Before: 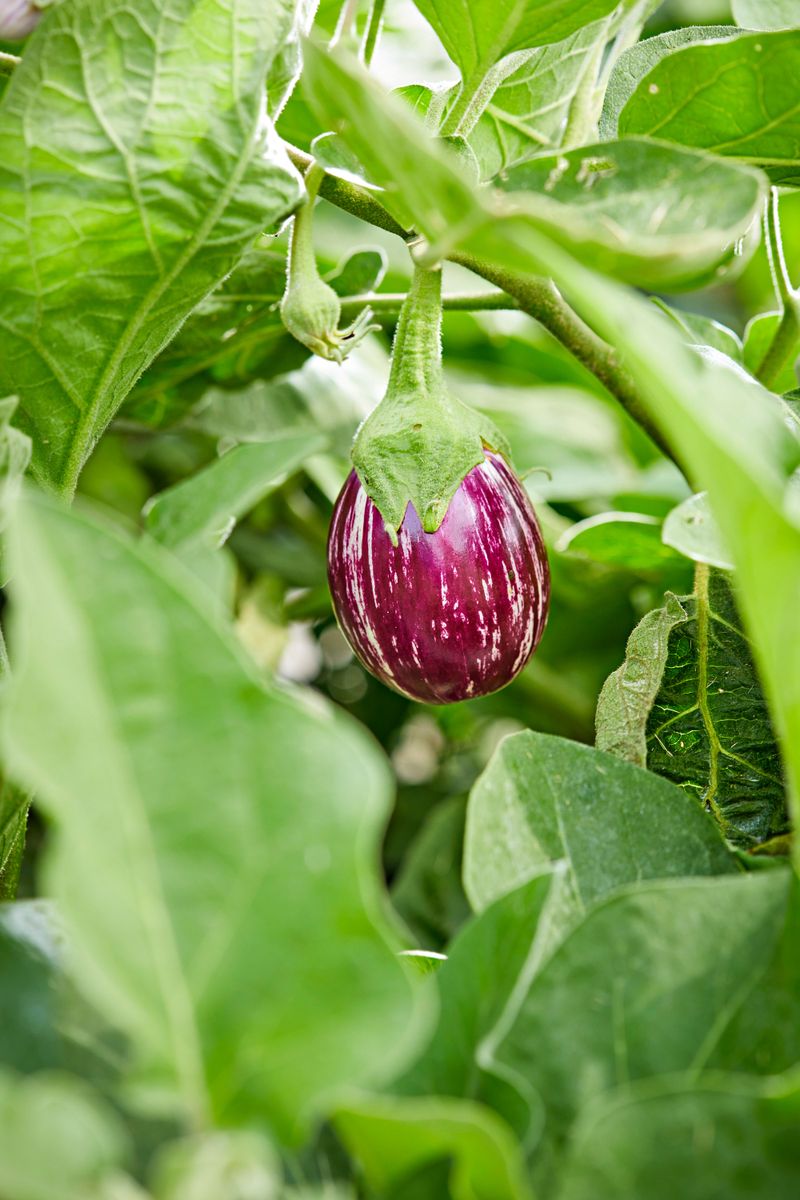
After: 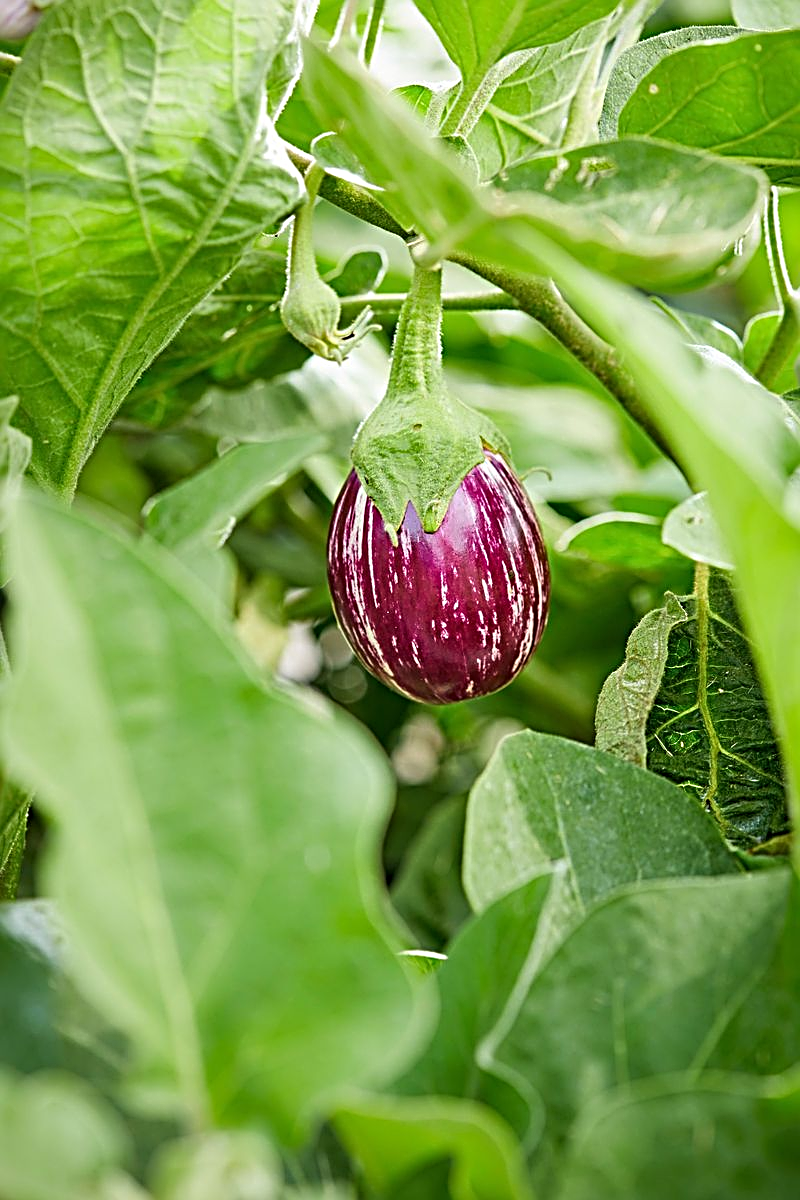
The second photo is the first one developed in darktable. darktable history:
sharpen: radius 2.798, amount 0.721
